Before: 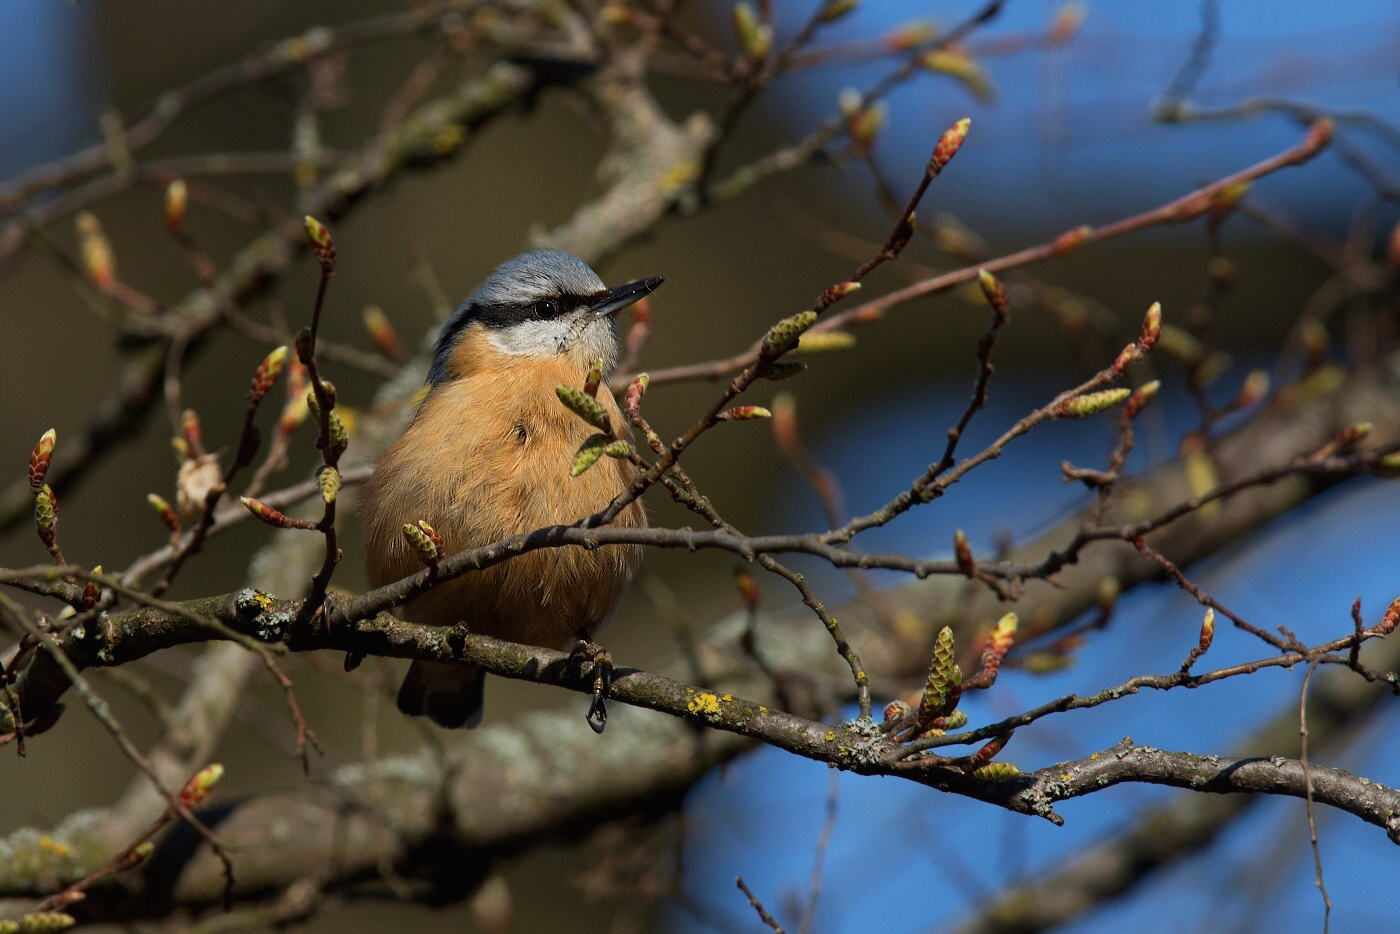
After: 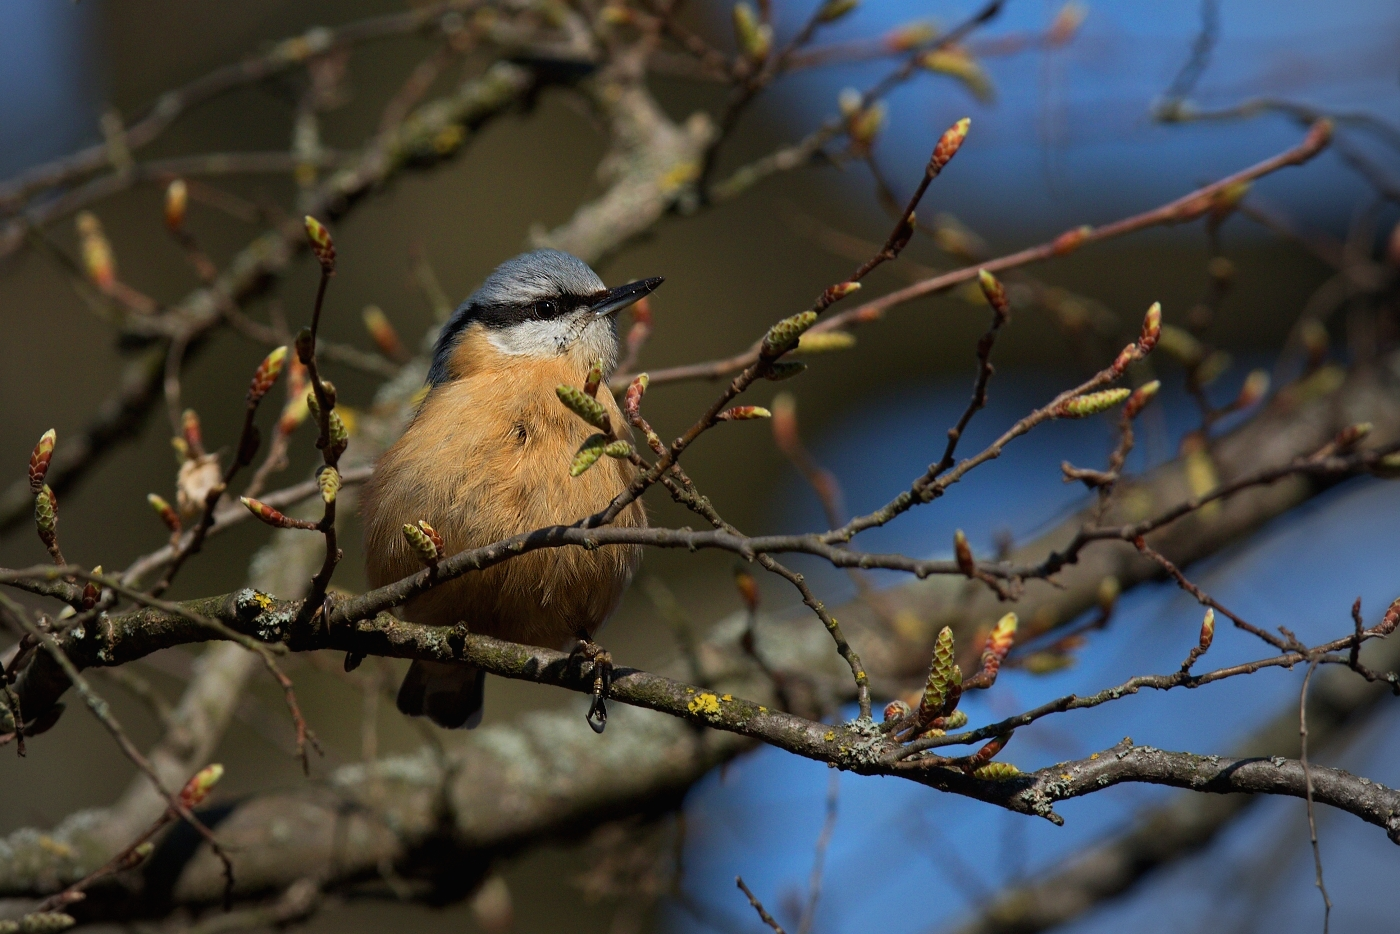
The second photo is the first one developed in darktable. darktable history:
vignetting: fall-off radius 60.87%, center (-0.067, -0.312)
